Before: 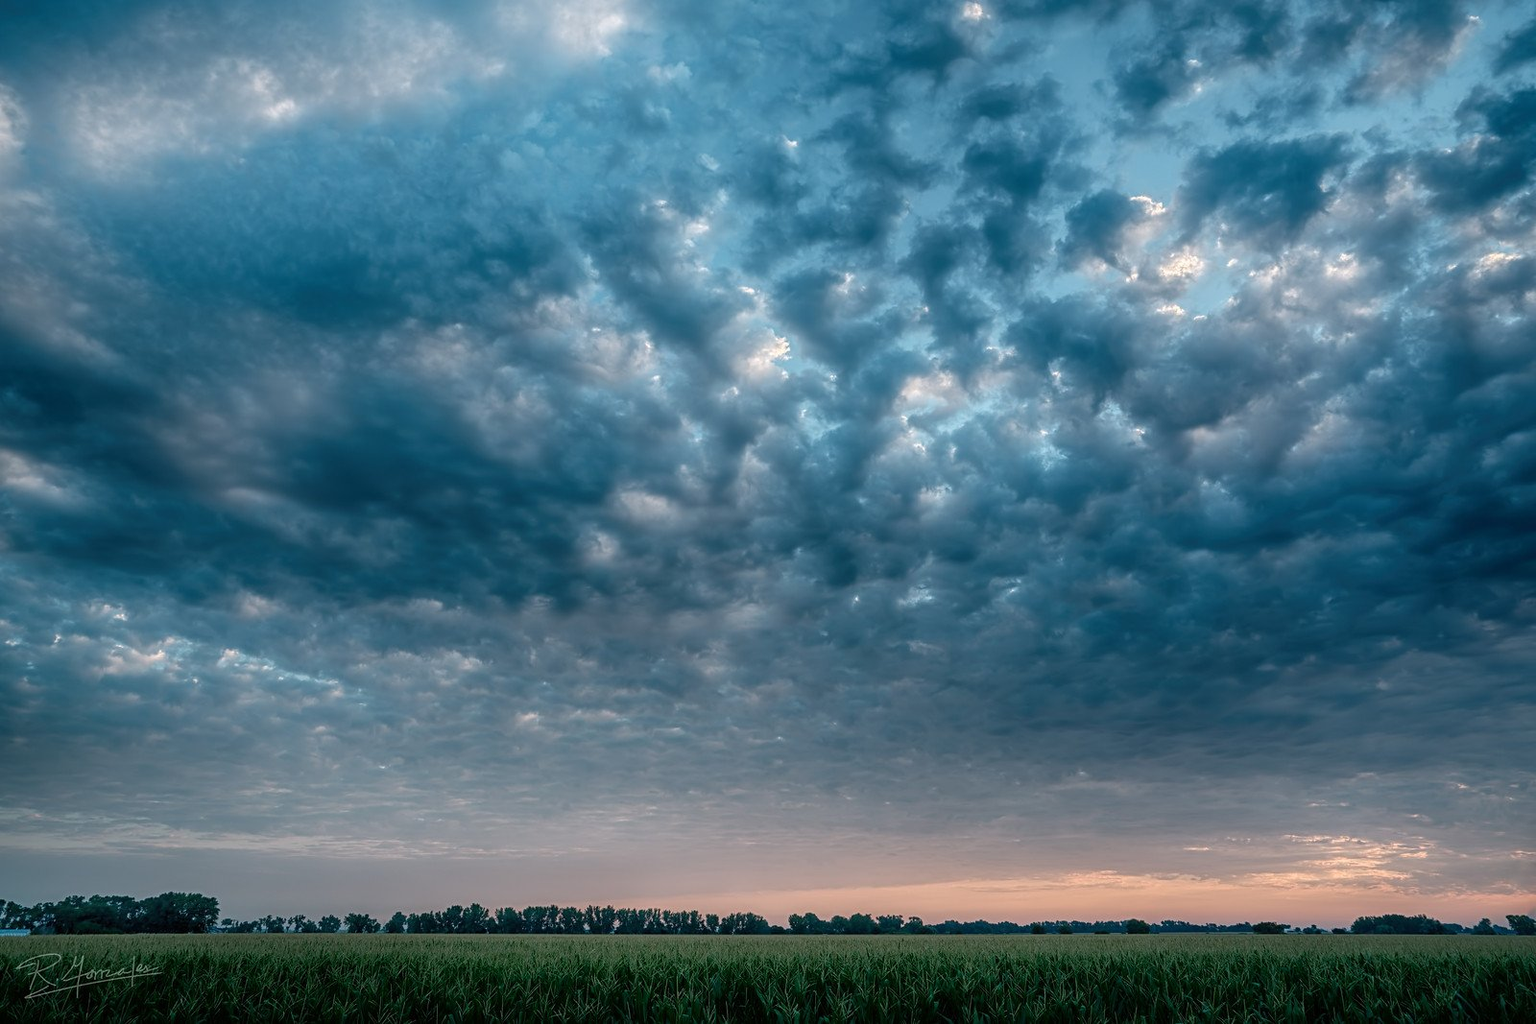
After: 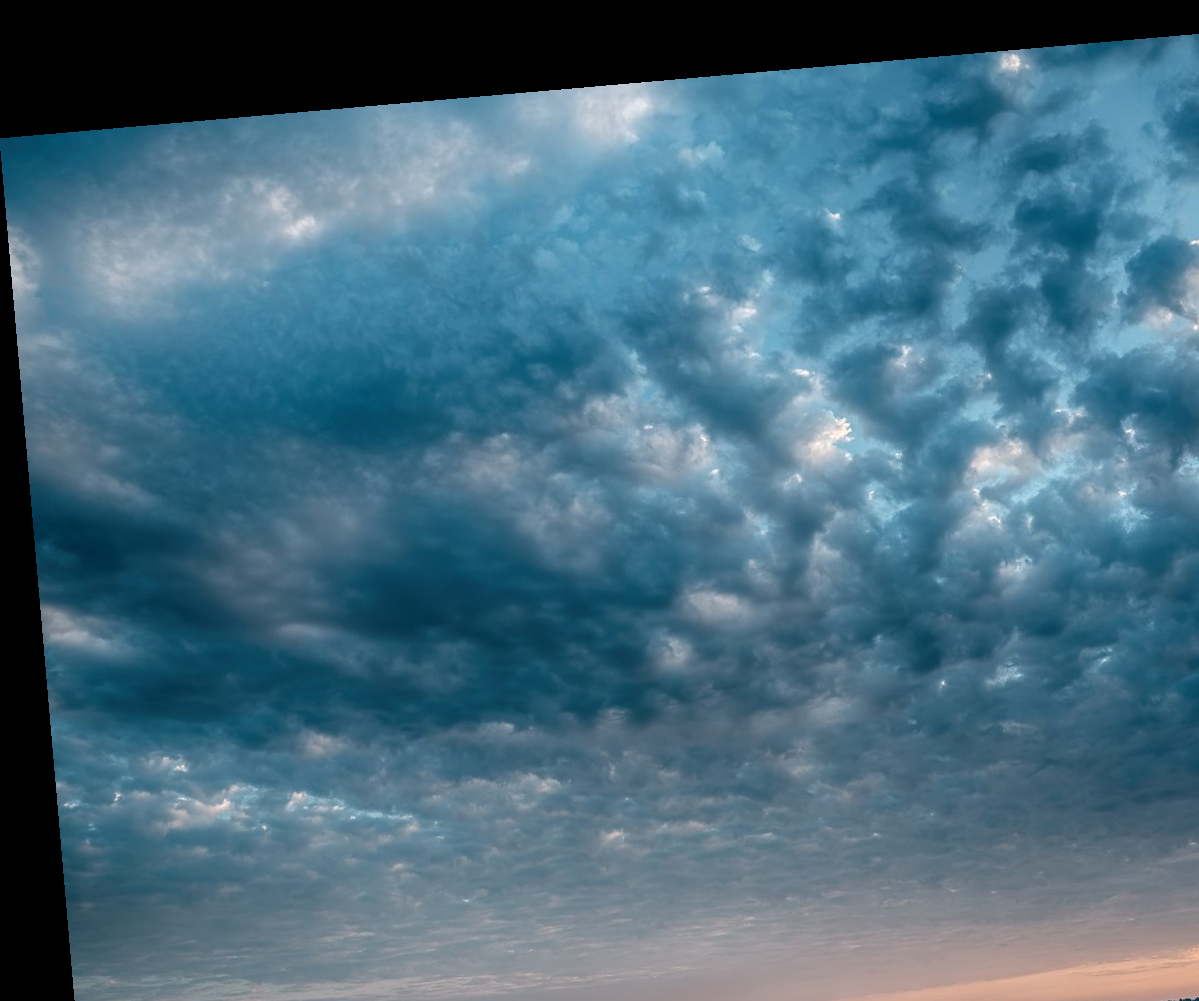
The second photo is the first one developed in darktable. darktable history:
rotate and perspective: rotation -4.98°, automatic cropping off
crop: right 28.885%, bottom 16.626%
